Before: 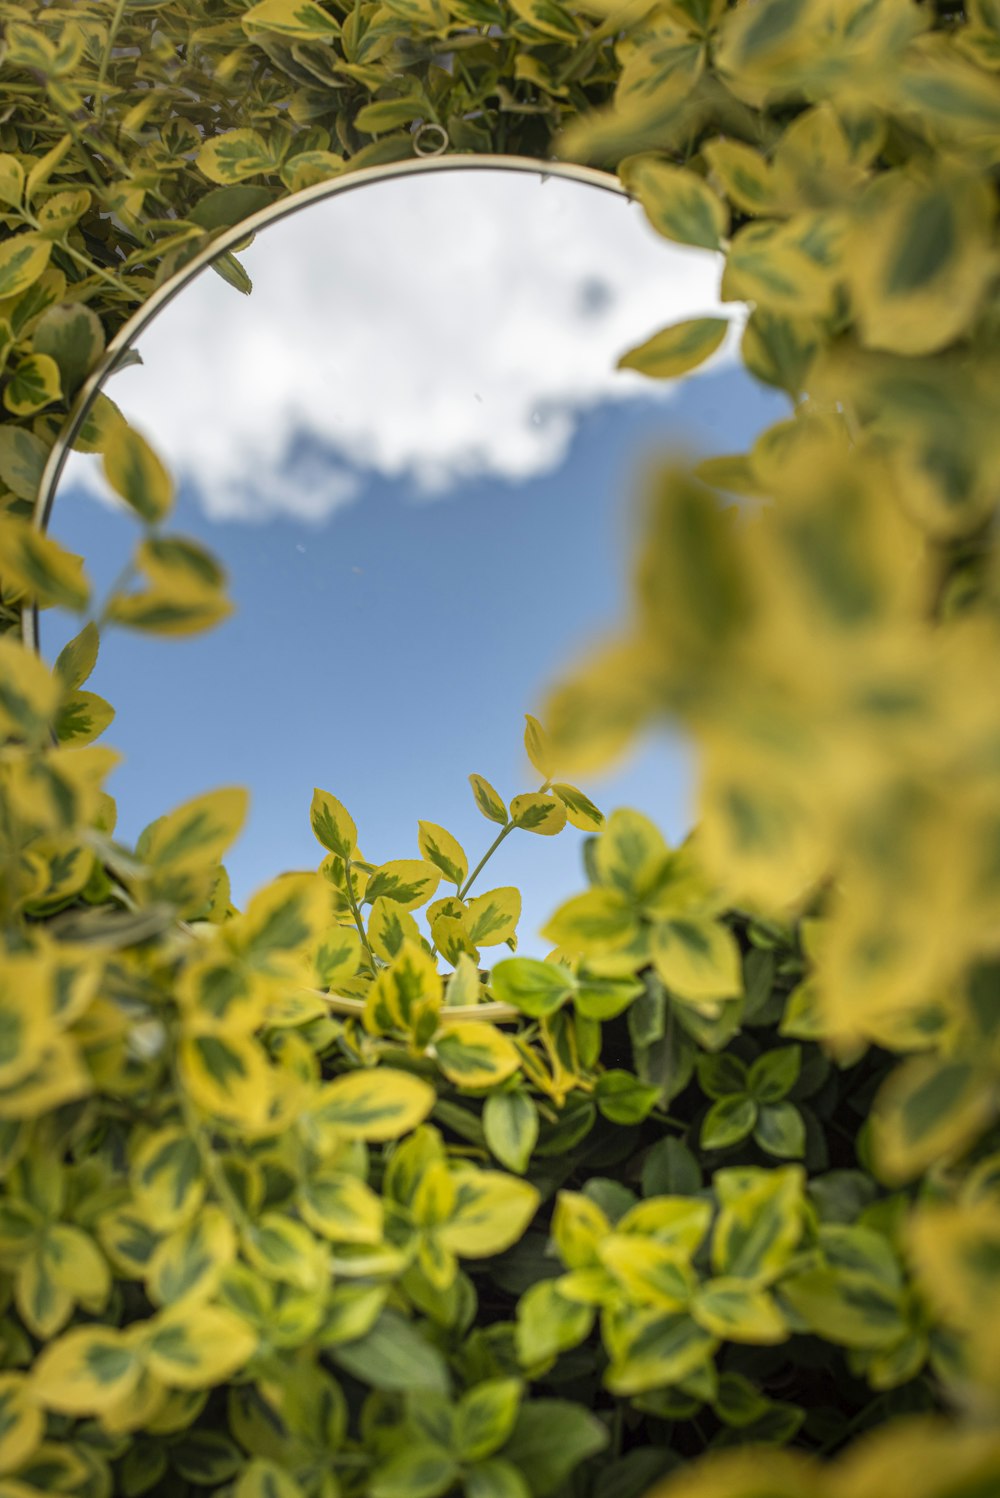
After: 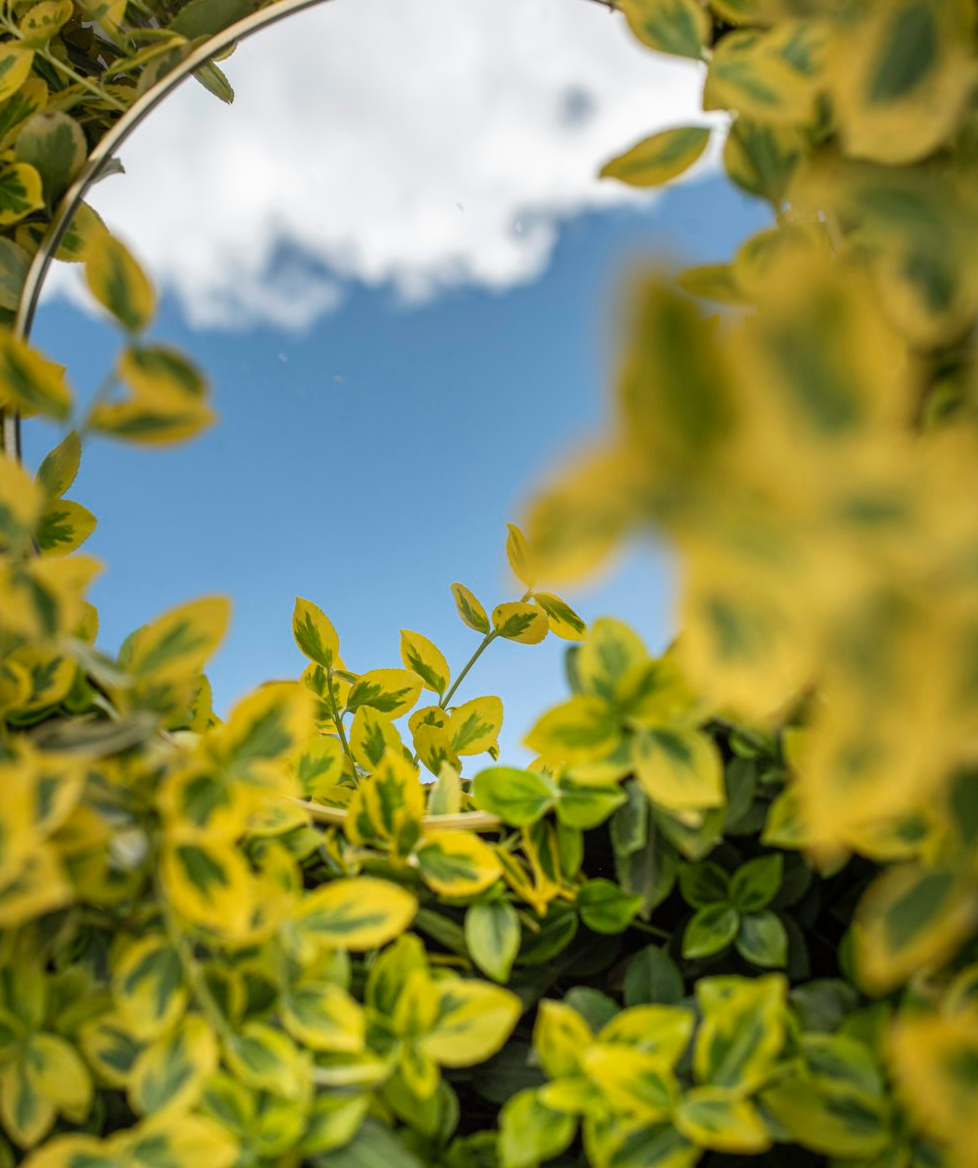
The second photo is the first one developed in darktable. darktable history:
crop and rotate: left 1.882%, top 12.795%, right 0.252%, bottom 9.216%
